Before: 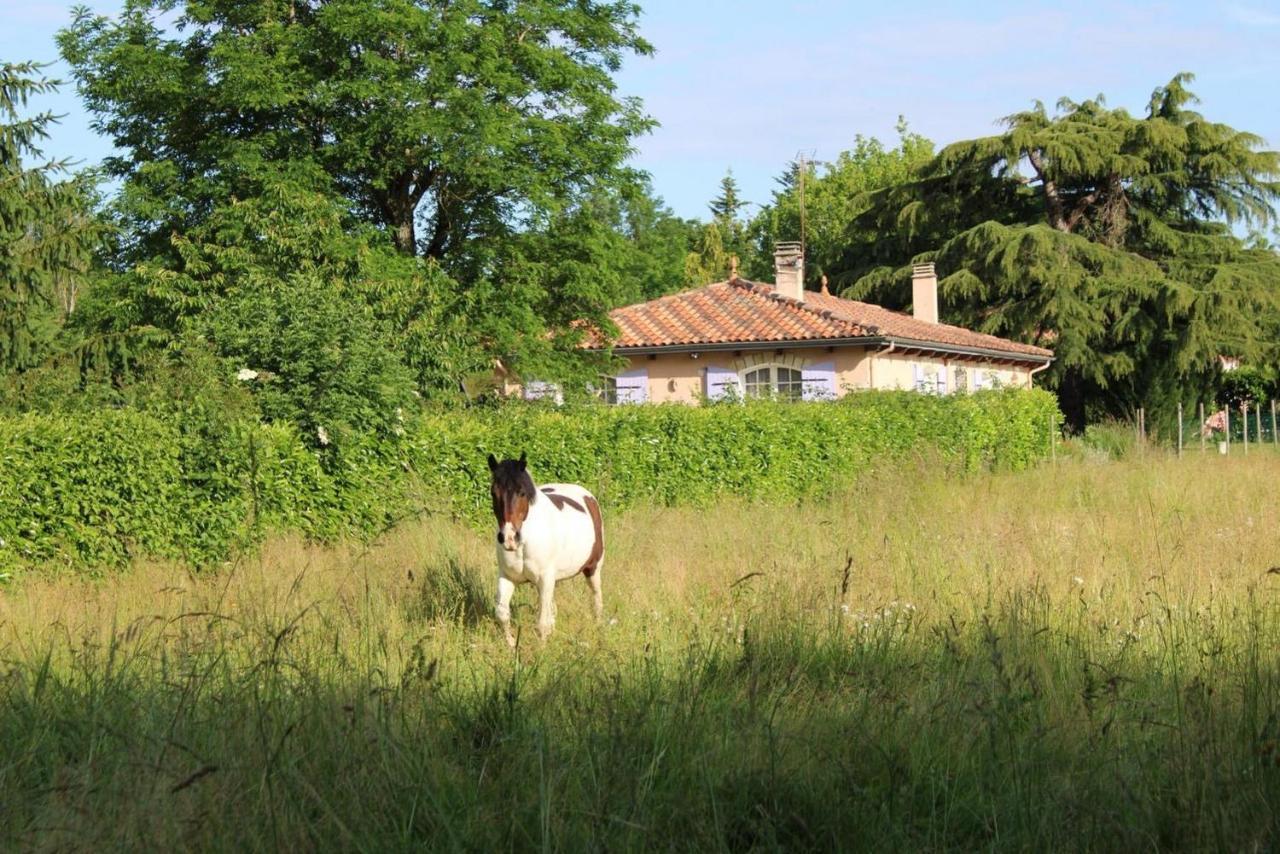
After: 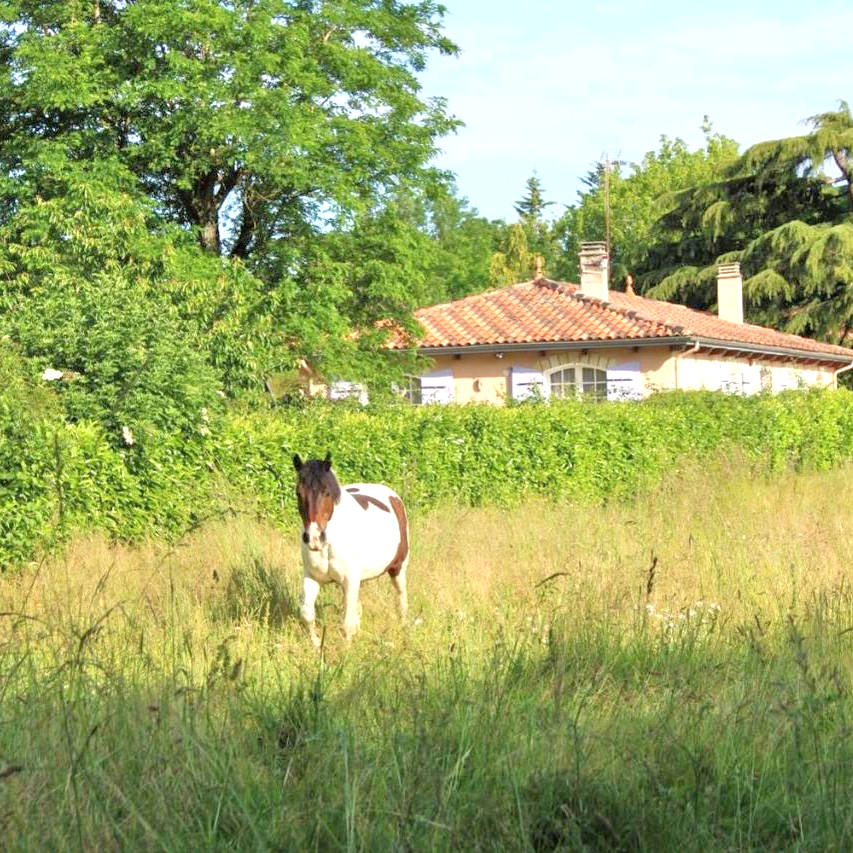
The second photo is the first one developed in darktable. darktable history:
tone equalizer: -7 EV 0.161 EV, -6 EV 0.593 EV, -5 EV 1.18 EV, -4 EV 1.32 EV, -3 EV 1.14 EV, -2 EV 0.6 EV, -1 EV 0.167 EV, luminance estimator HSV value / RGB max
crop and rotate: left 15.291%, right 18.014%
exposure: exposure 0.505 EV, compensate highlight preservation false
